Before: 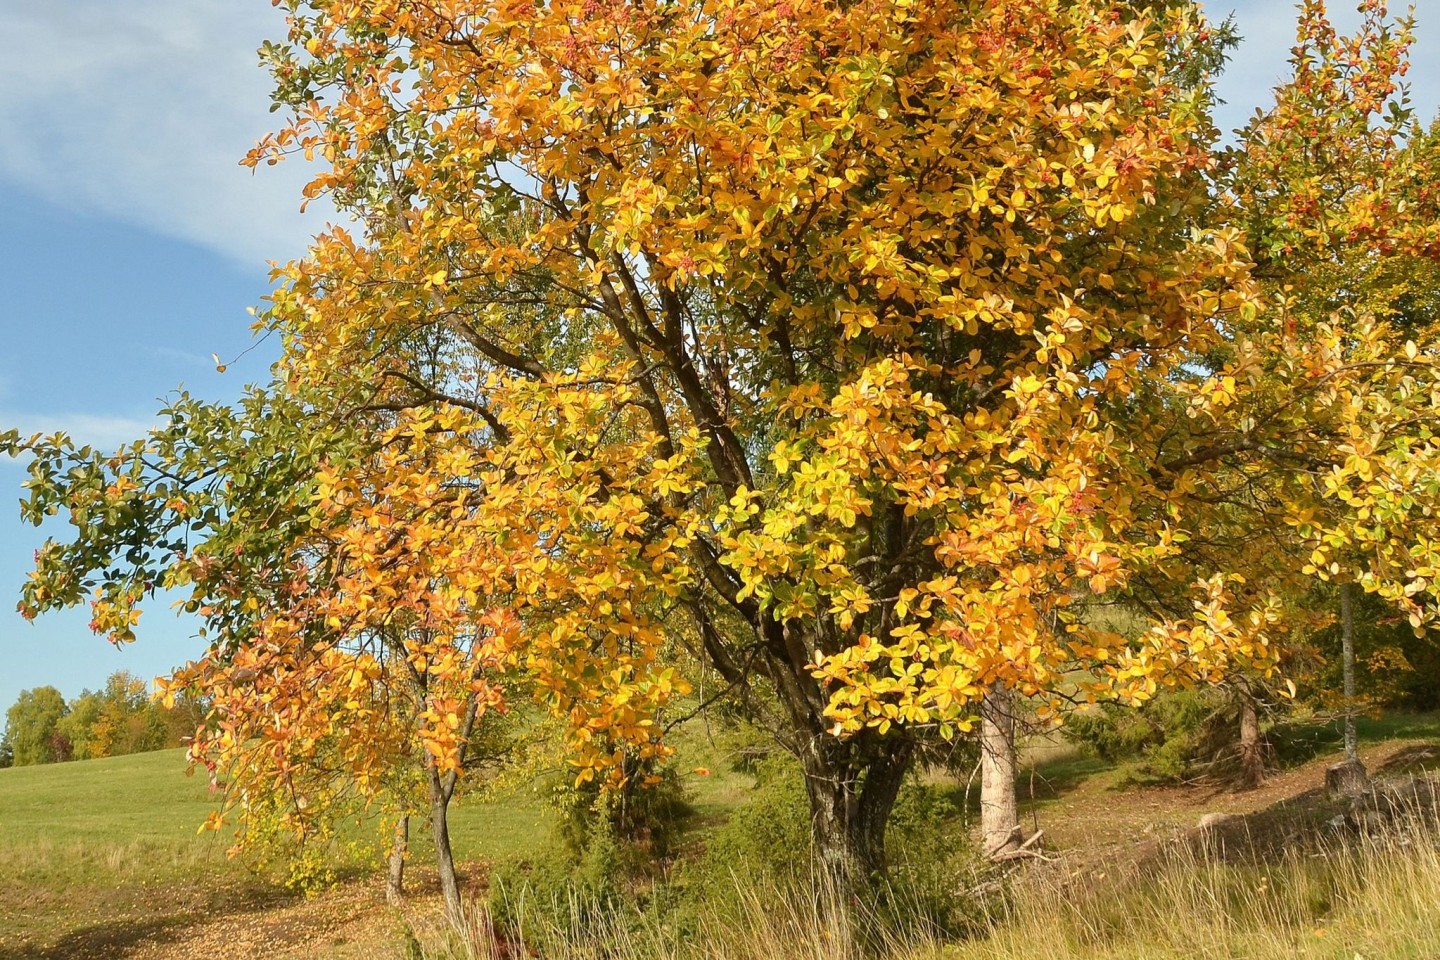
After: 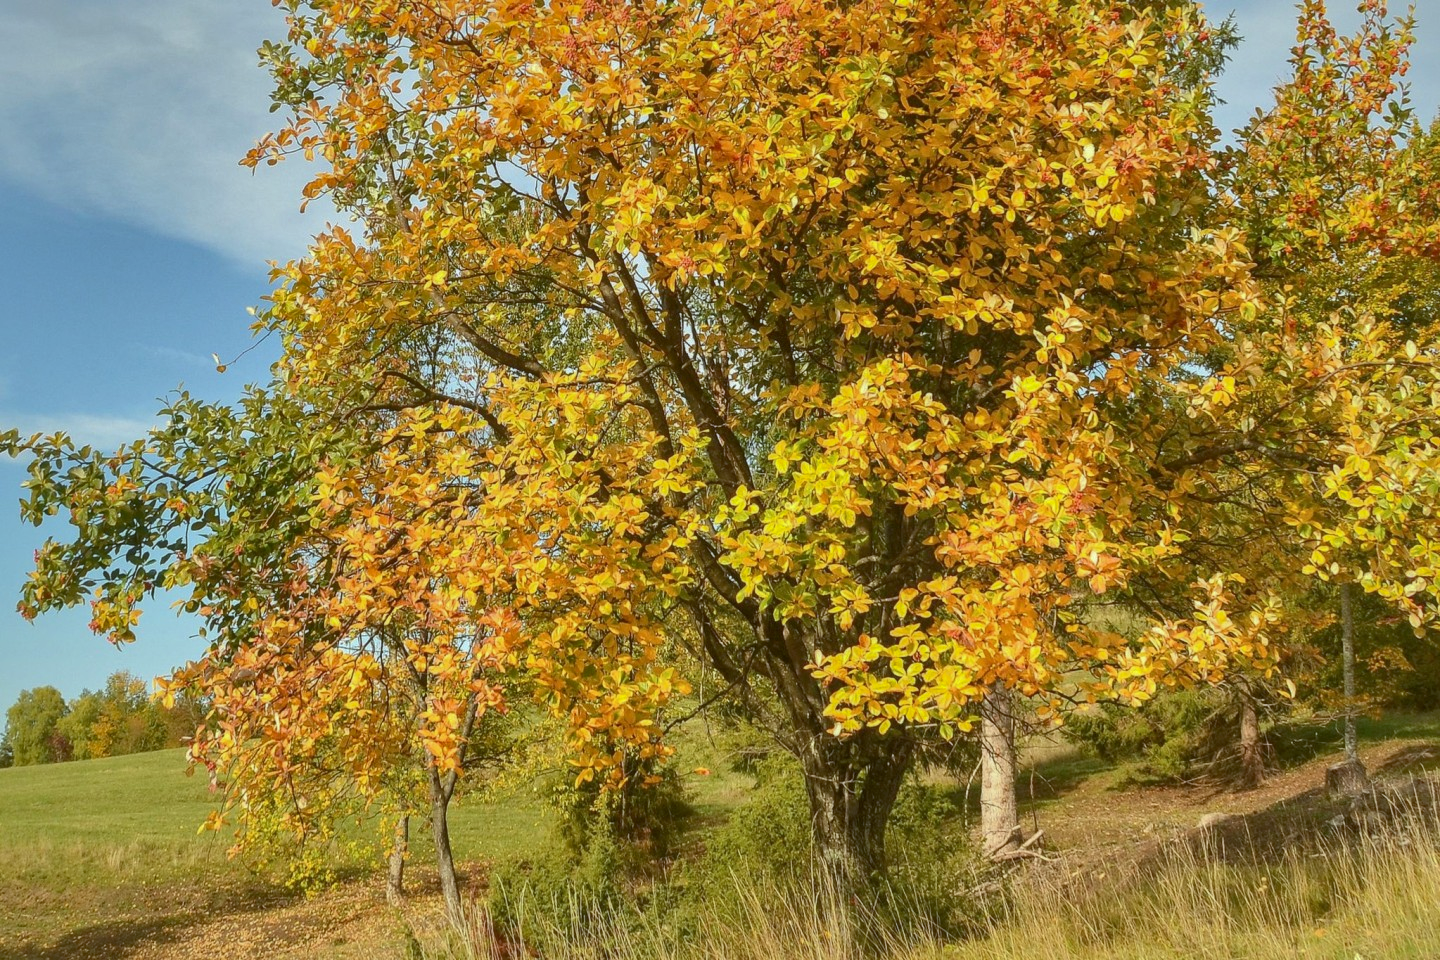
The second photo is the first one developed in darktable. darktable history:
shadows and highlights: shadows 60, highlights -60
local contrast: on, module defaults
color balance: lift [1.004, 1.002, 1.002, 0.998], gamma [1, 1.007, 1.002, 0.993], gain [1, 0.977, 1.013, 1.023], contrast -3.64%
